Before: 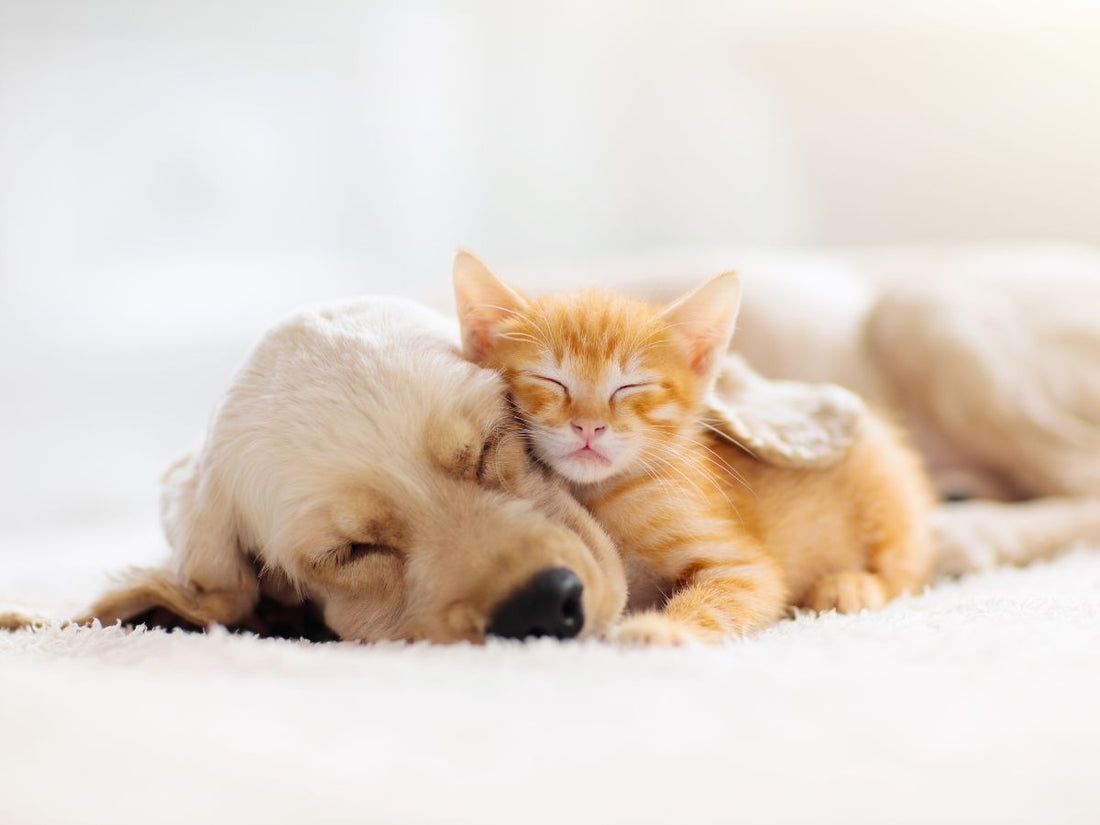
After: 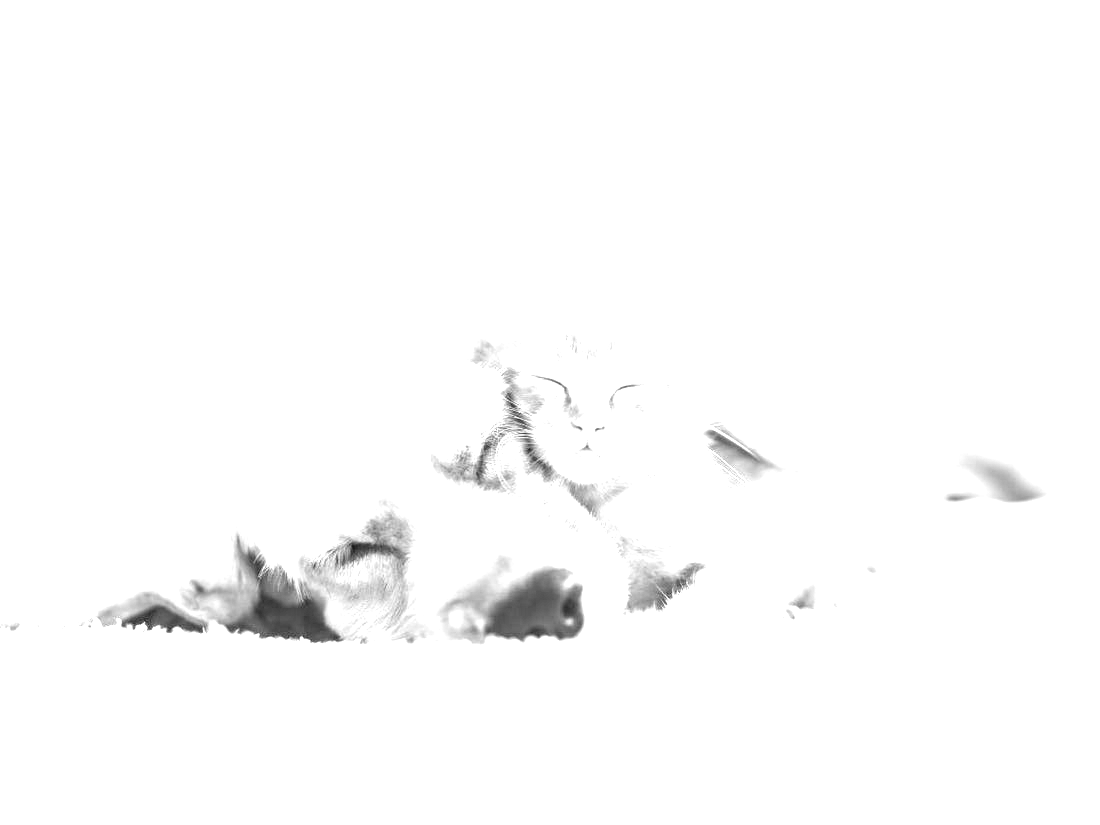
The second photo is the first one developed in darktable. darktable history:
monochrome: on, module defaults
exposure: exposure 2.003 EV, compensate highlight preservation false
local contrast: detail 130%
